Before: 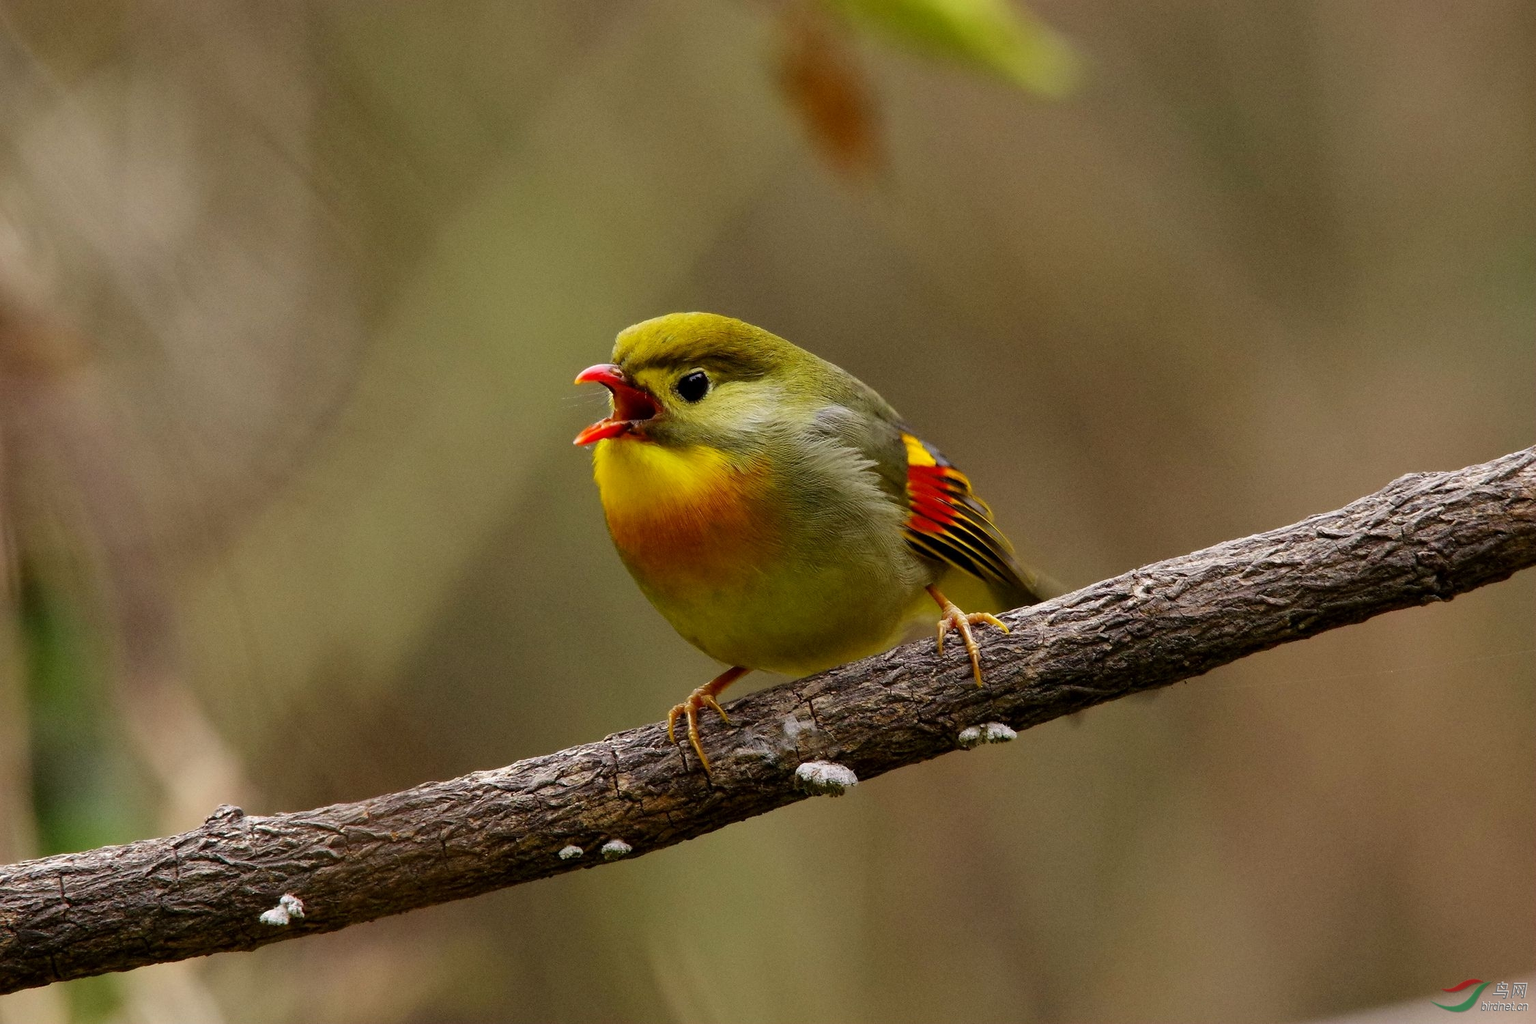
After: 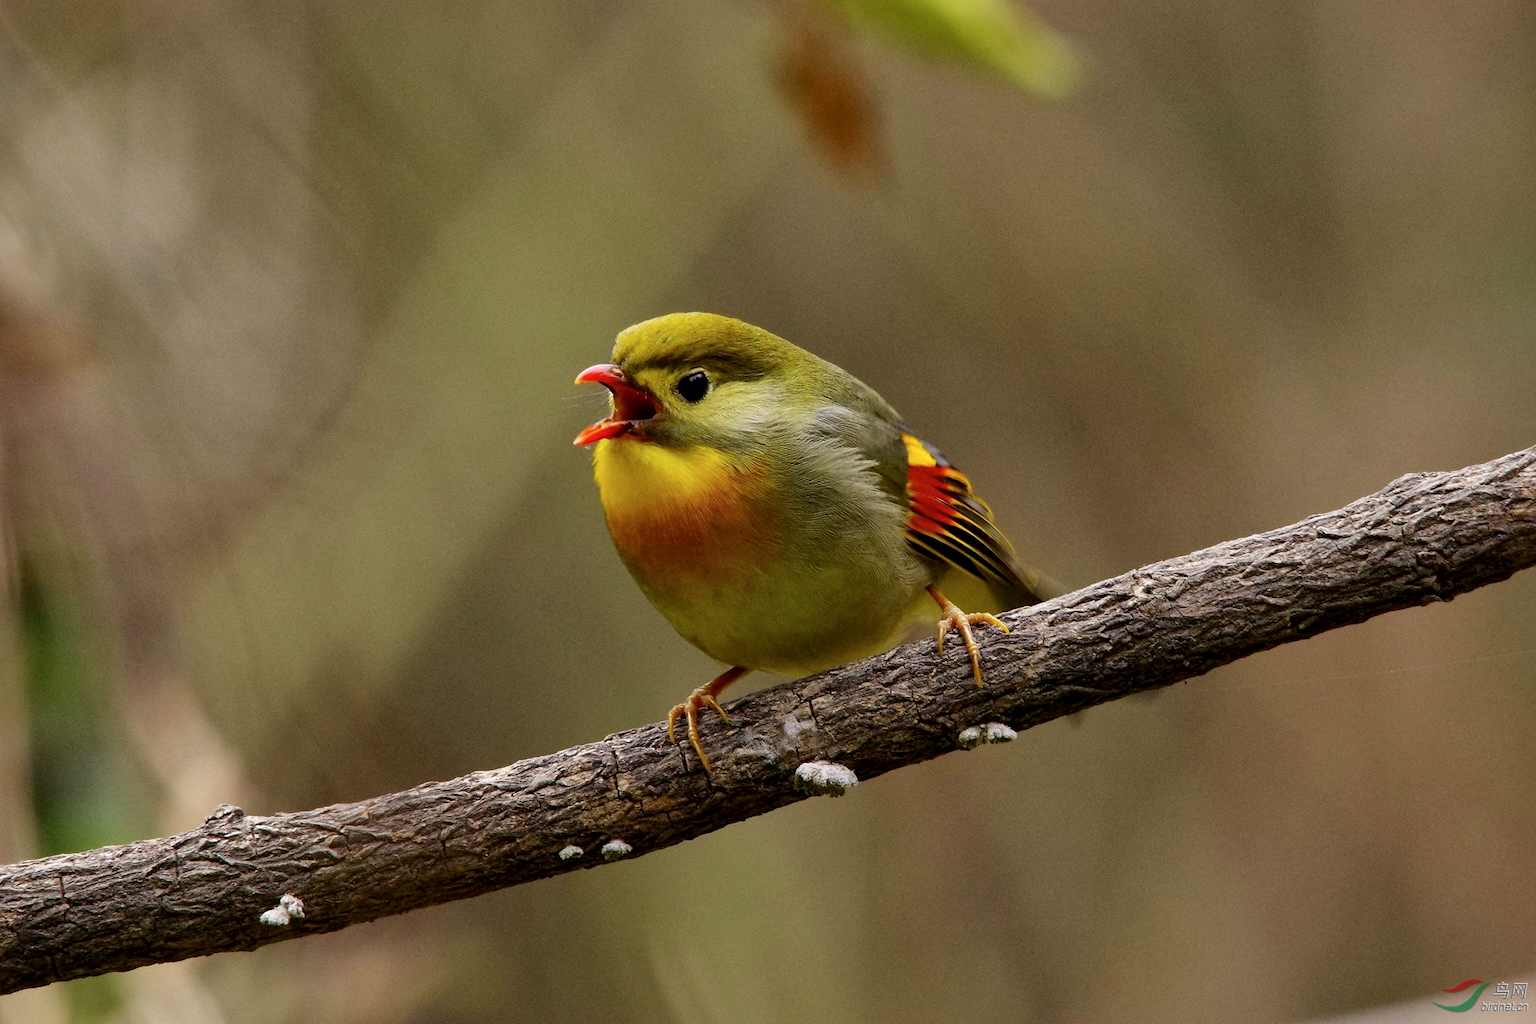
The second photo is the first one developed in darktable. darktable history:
local contrast: mode bilateral grid, contrast 20, coarseness 50, detail 120%, midtone range 0.2
contrast brightness saturation: saturation -0.05
